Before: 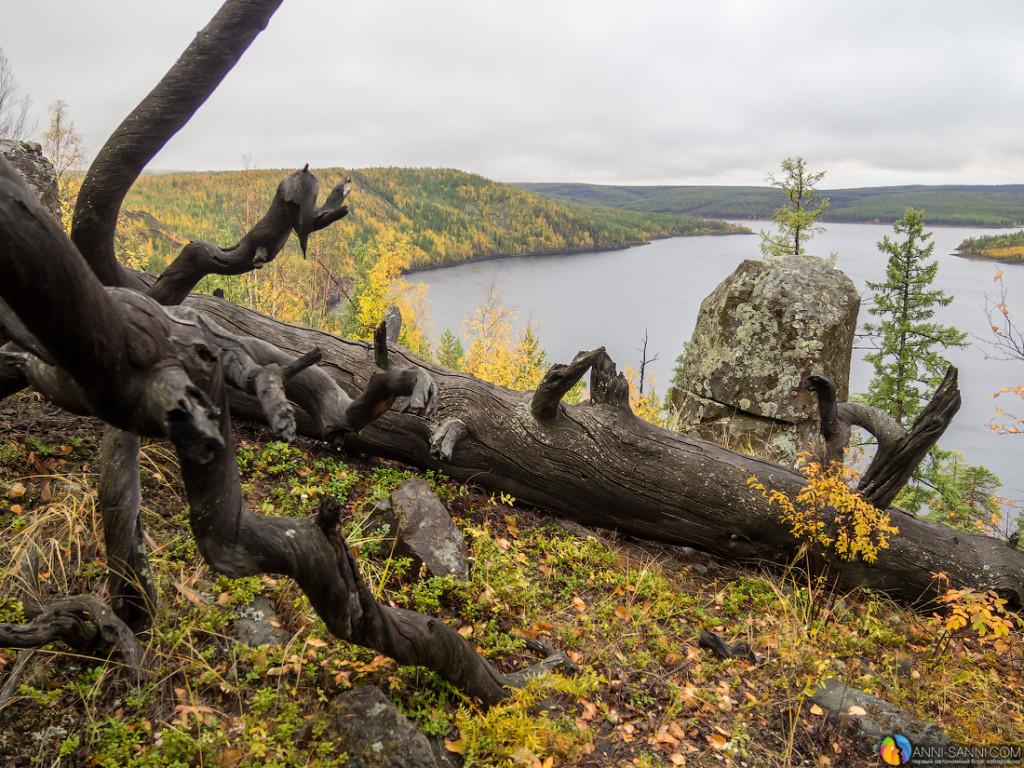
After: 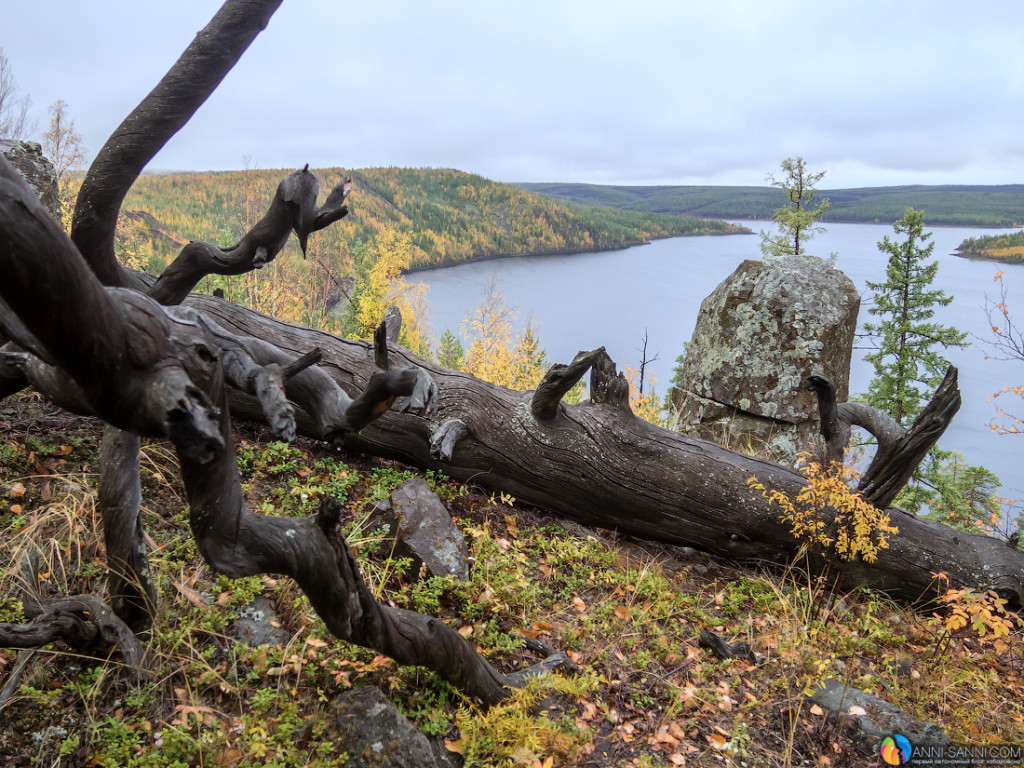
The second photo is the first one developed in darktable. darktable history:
color correction: highlights a* -2.04, highlights b* -18.31
